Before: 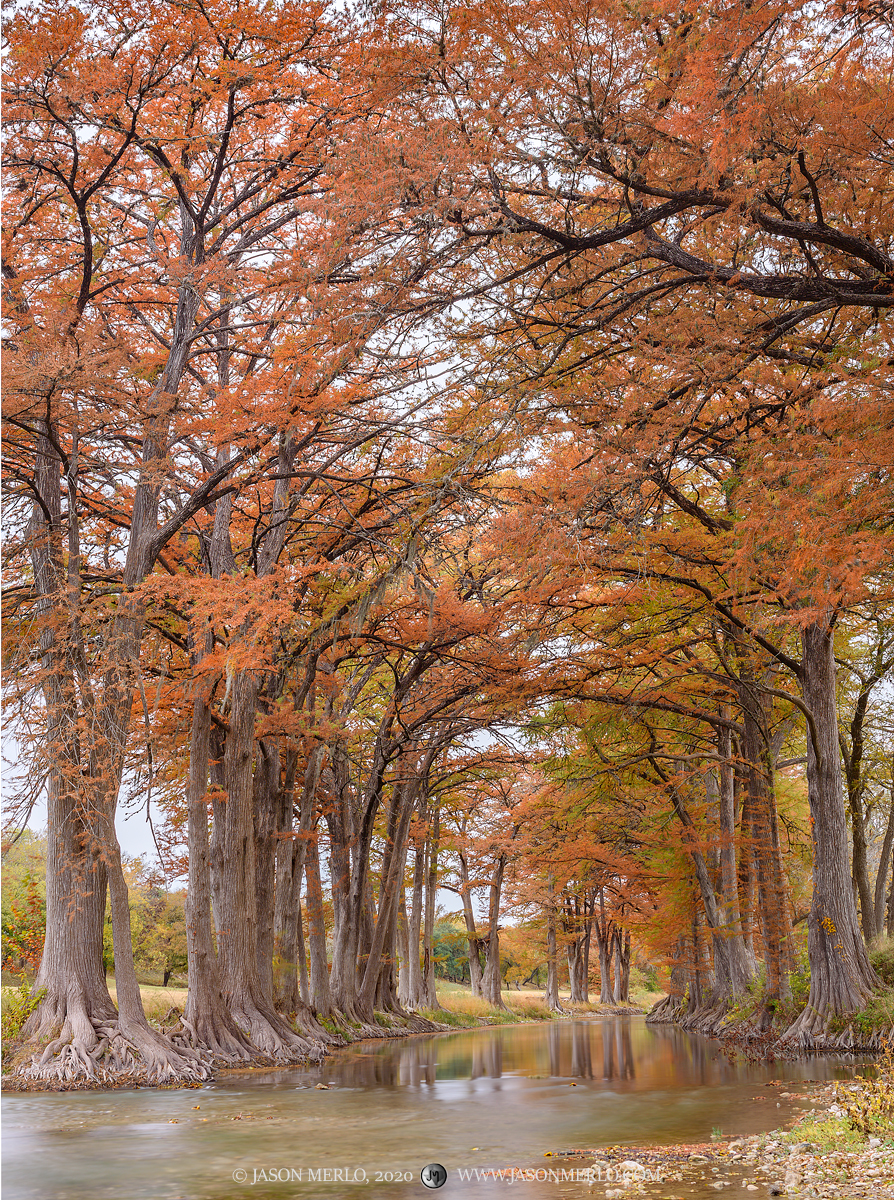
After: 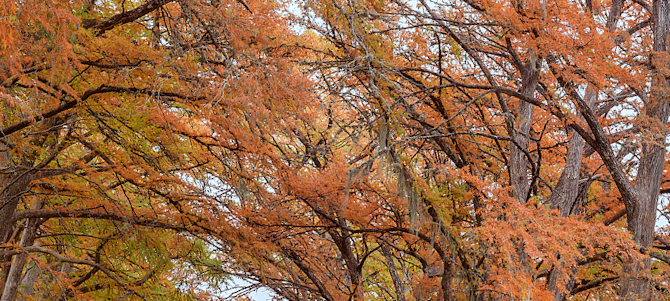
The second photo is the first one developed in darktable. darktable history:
crop and rotate: angle 16.12°, top 30.835%, bottom 35.653%
color correction: highlights a* -4.98, highlights b* -3.76, shadows a* 3.83, shadows b* 4.08
